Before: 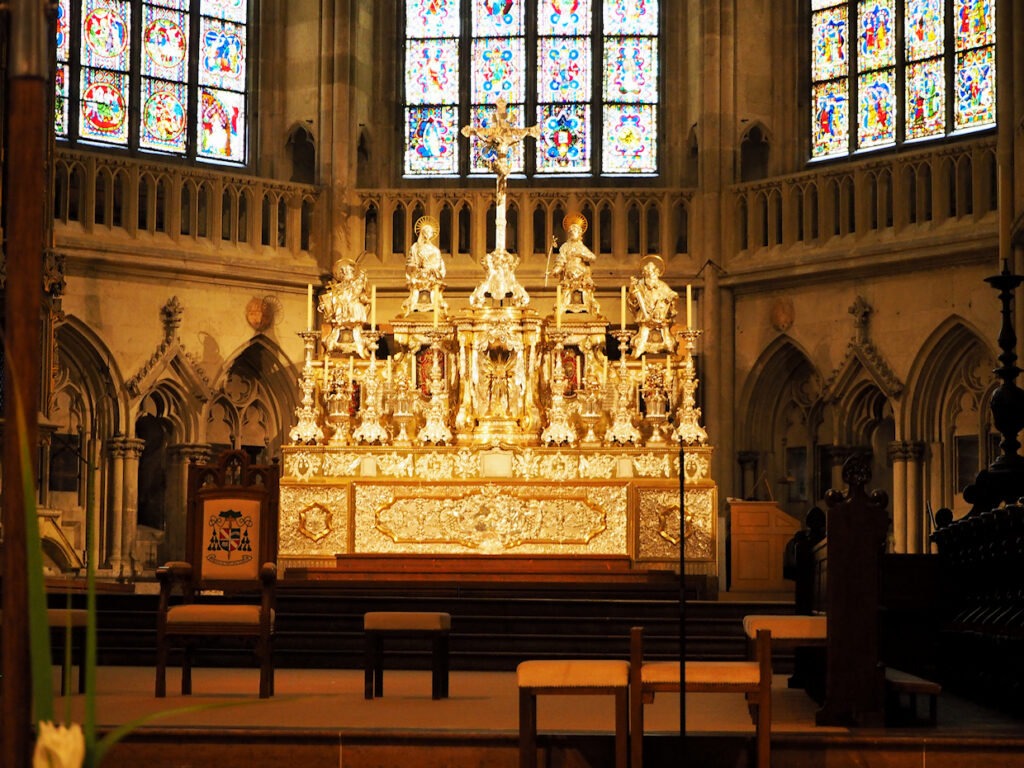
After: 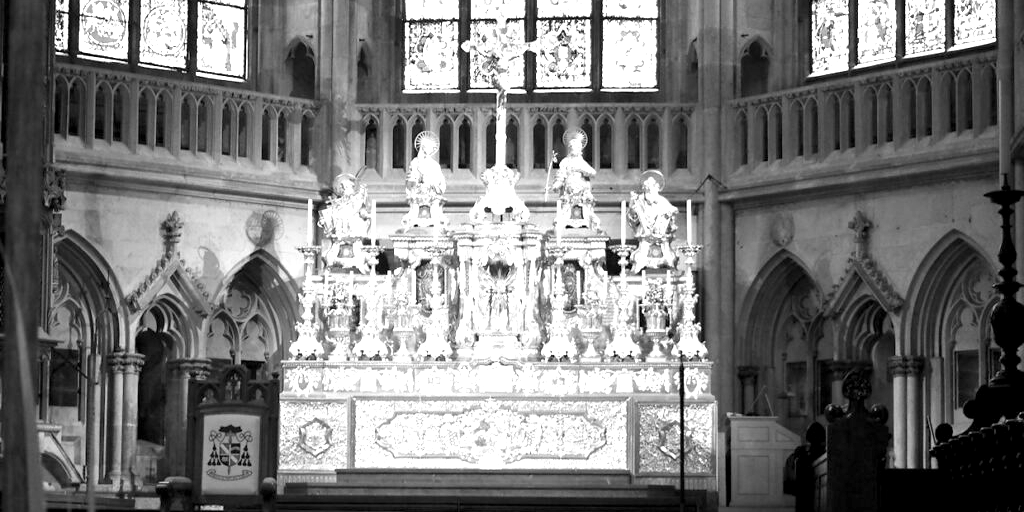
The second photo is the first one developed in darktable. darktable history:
crop: top 11.166%, bottom 22.168%
exposure: black level correction 0.001, exposure 1.116 EV, compensate highlight preservation false
monochrome: on, module defaults
